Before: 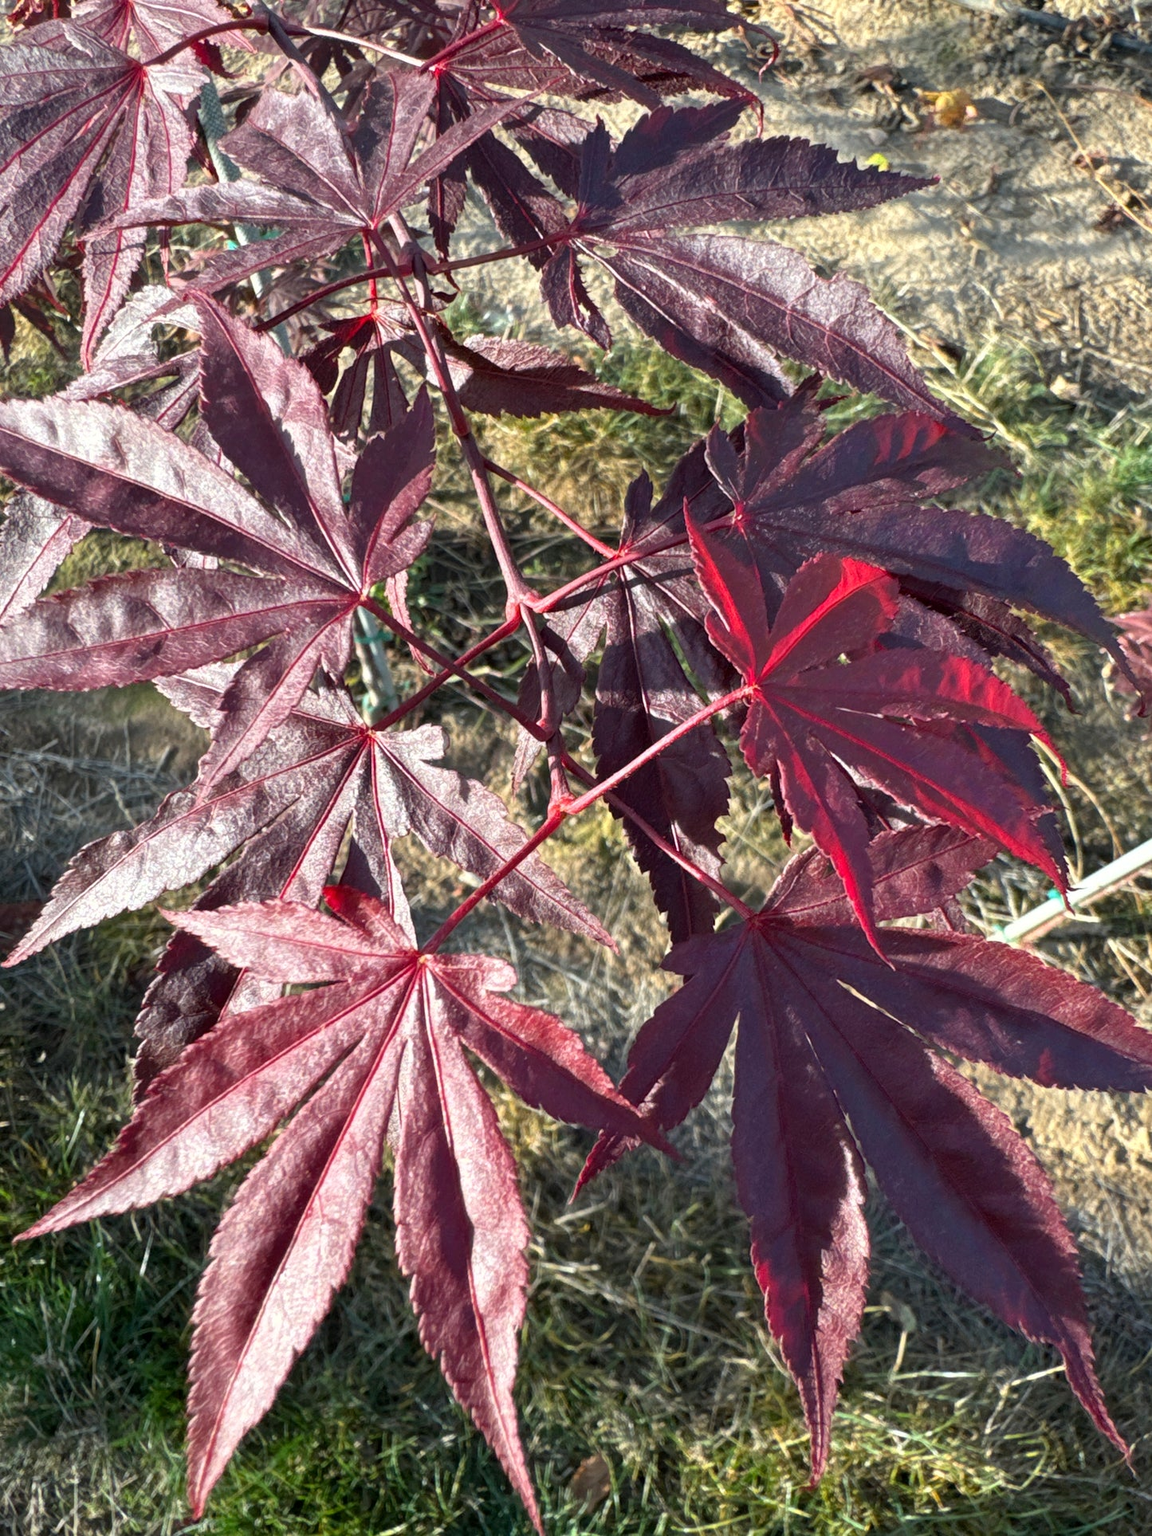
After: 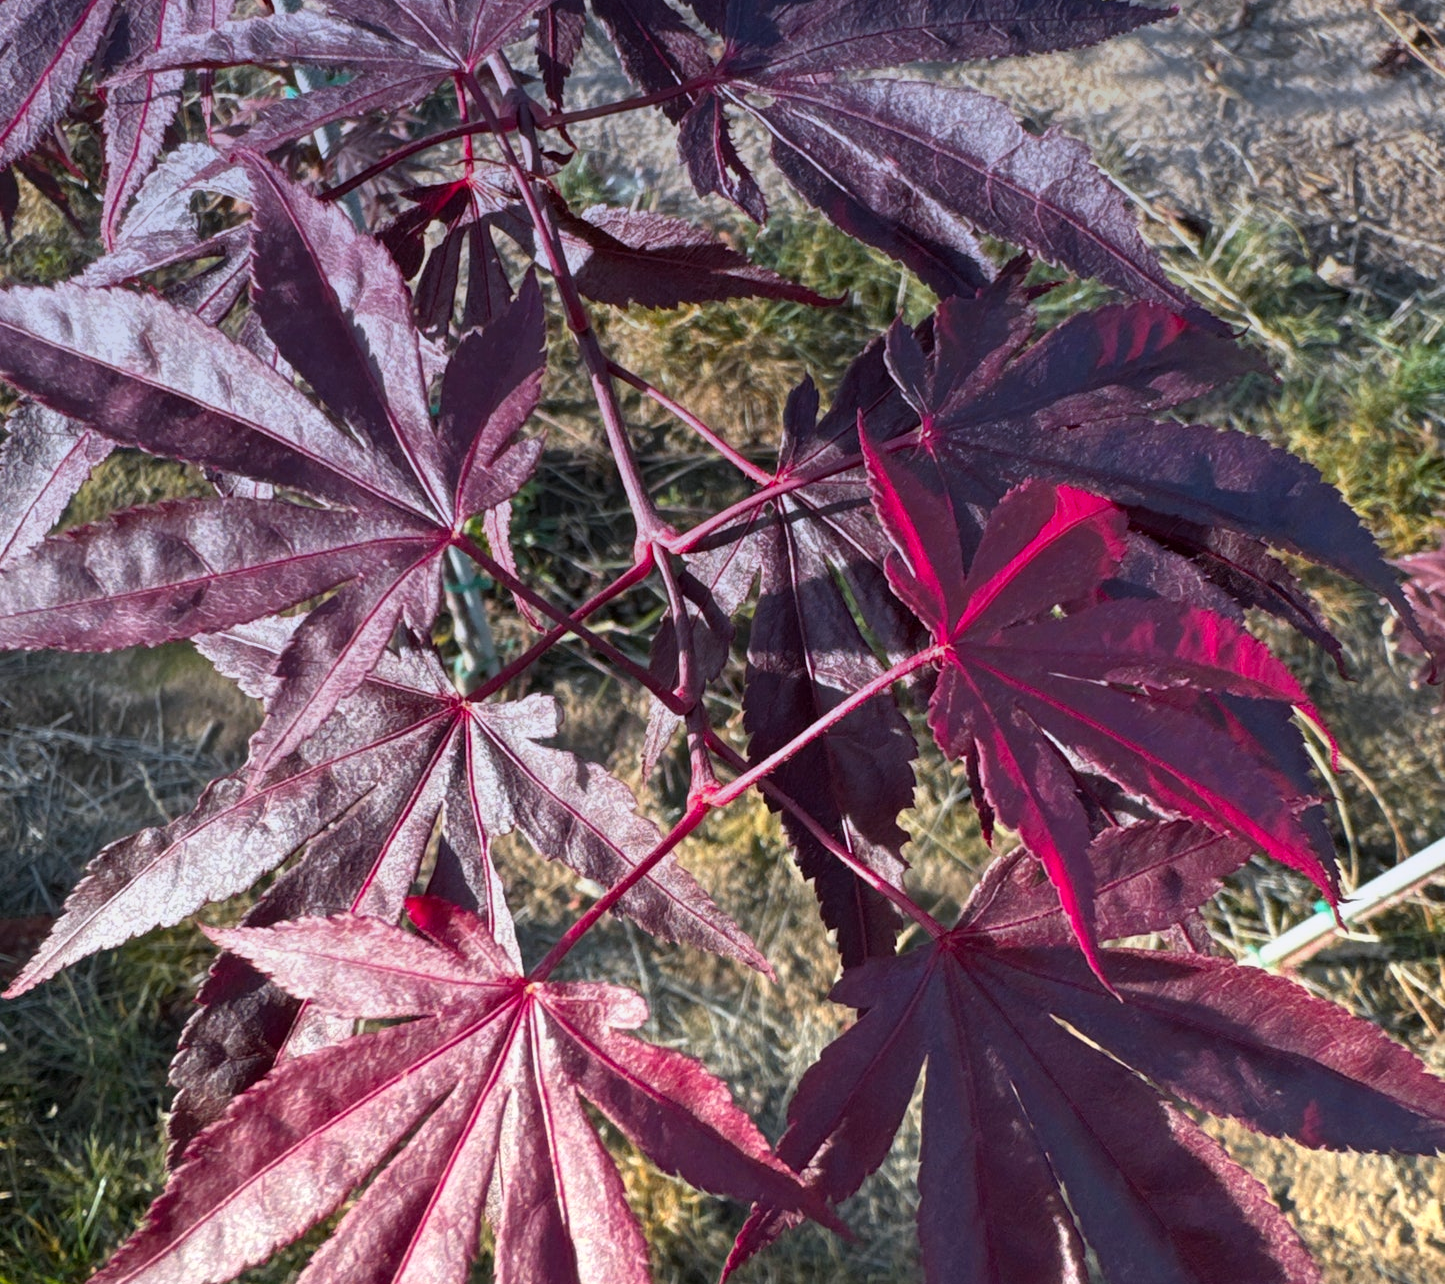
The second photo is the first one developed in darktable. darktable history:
graduated density: hue 238.83°, saturation 50%
crop: top 11.166%, bottom 22.168%
color zones: curves: ch1 [(0.239, 0.552) (0.75, 0.5)]; ch2 [(0.25, 0.462) (0.749, 0.457)], mix 25.94%
